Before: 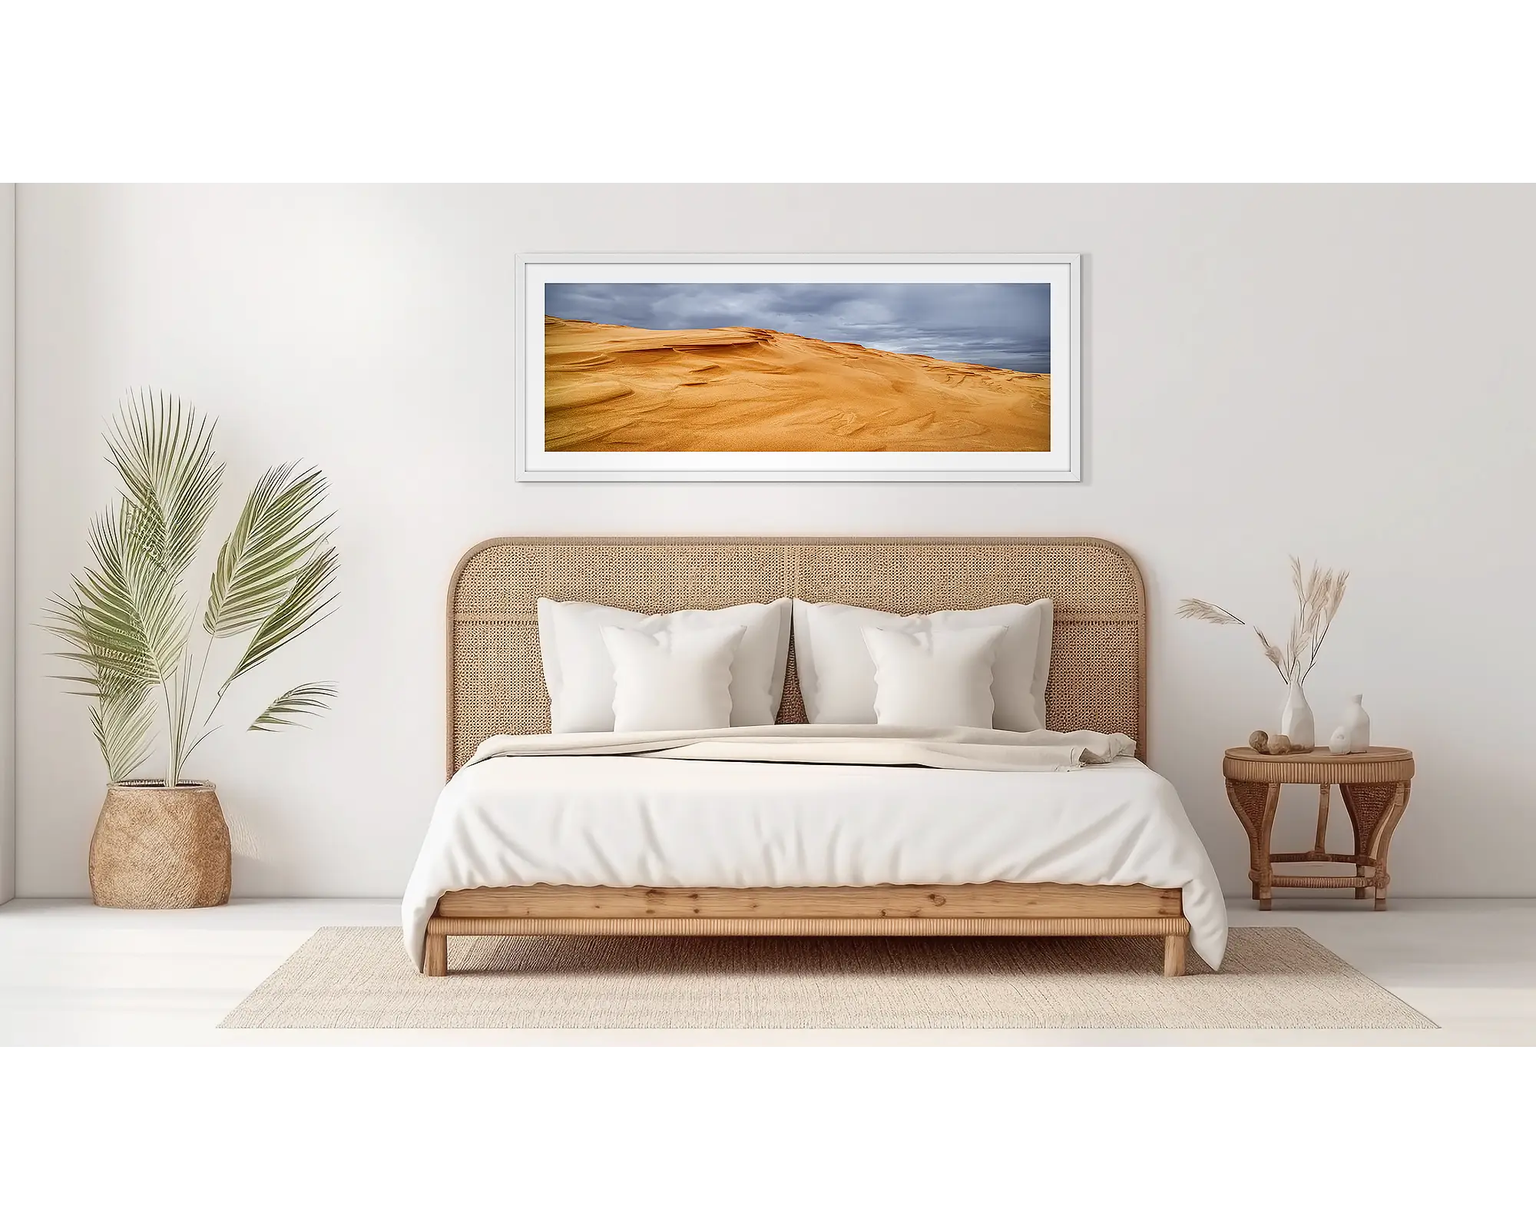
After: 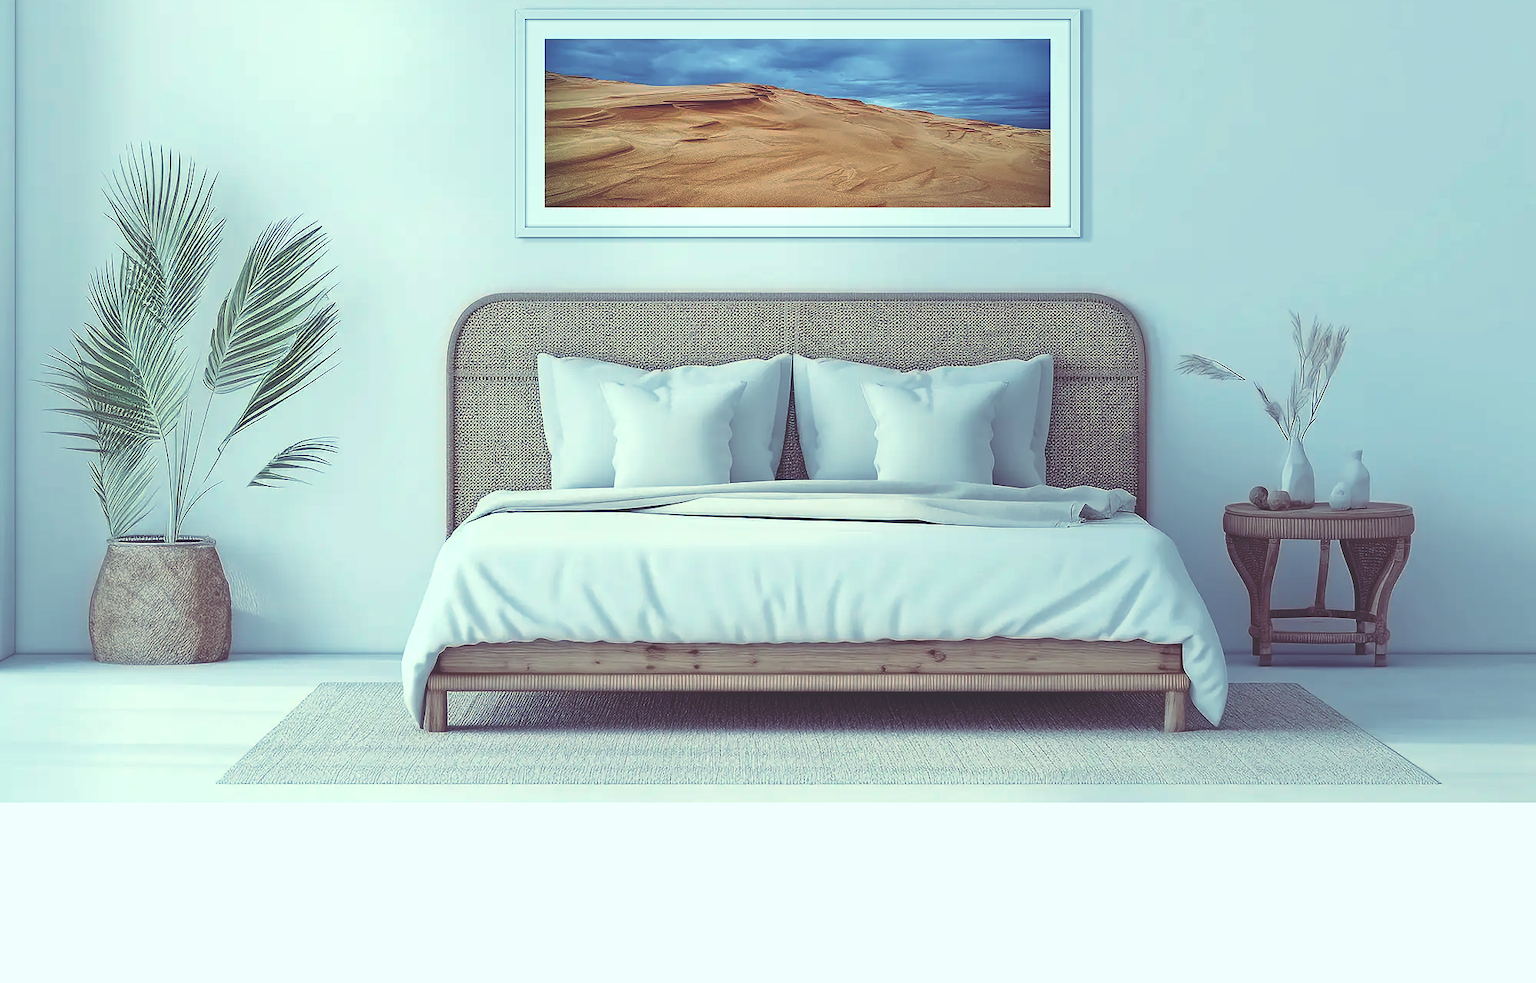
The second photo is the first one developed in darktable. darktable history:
crop and rotate: top 19.998%
rgb curve: curves: ch0 [(0, 0.186) (0.314, 0.284) (0.576, 0.466) (0.805, 0.691) (0.936, 0.886)]; ch1 [(0, 0.186) (0.314, 0.284) (0.581, 0.534) (0.771, 0.746) (0.936, 0.958)]; ch2 [(0, 0.216) (0.275, 0.39) (1, 1)], mode RGB, independent channels, compensate middle gray true, preserve colors none
